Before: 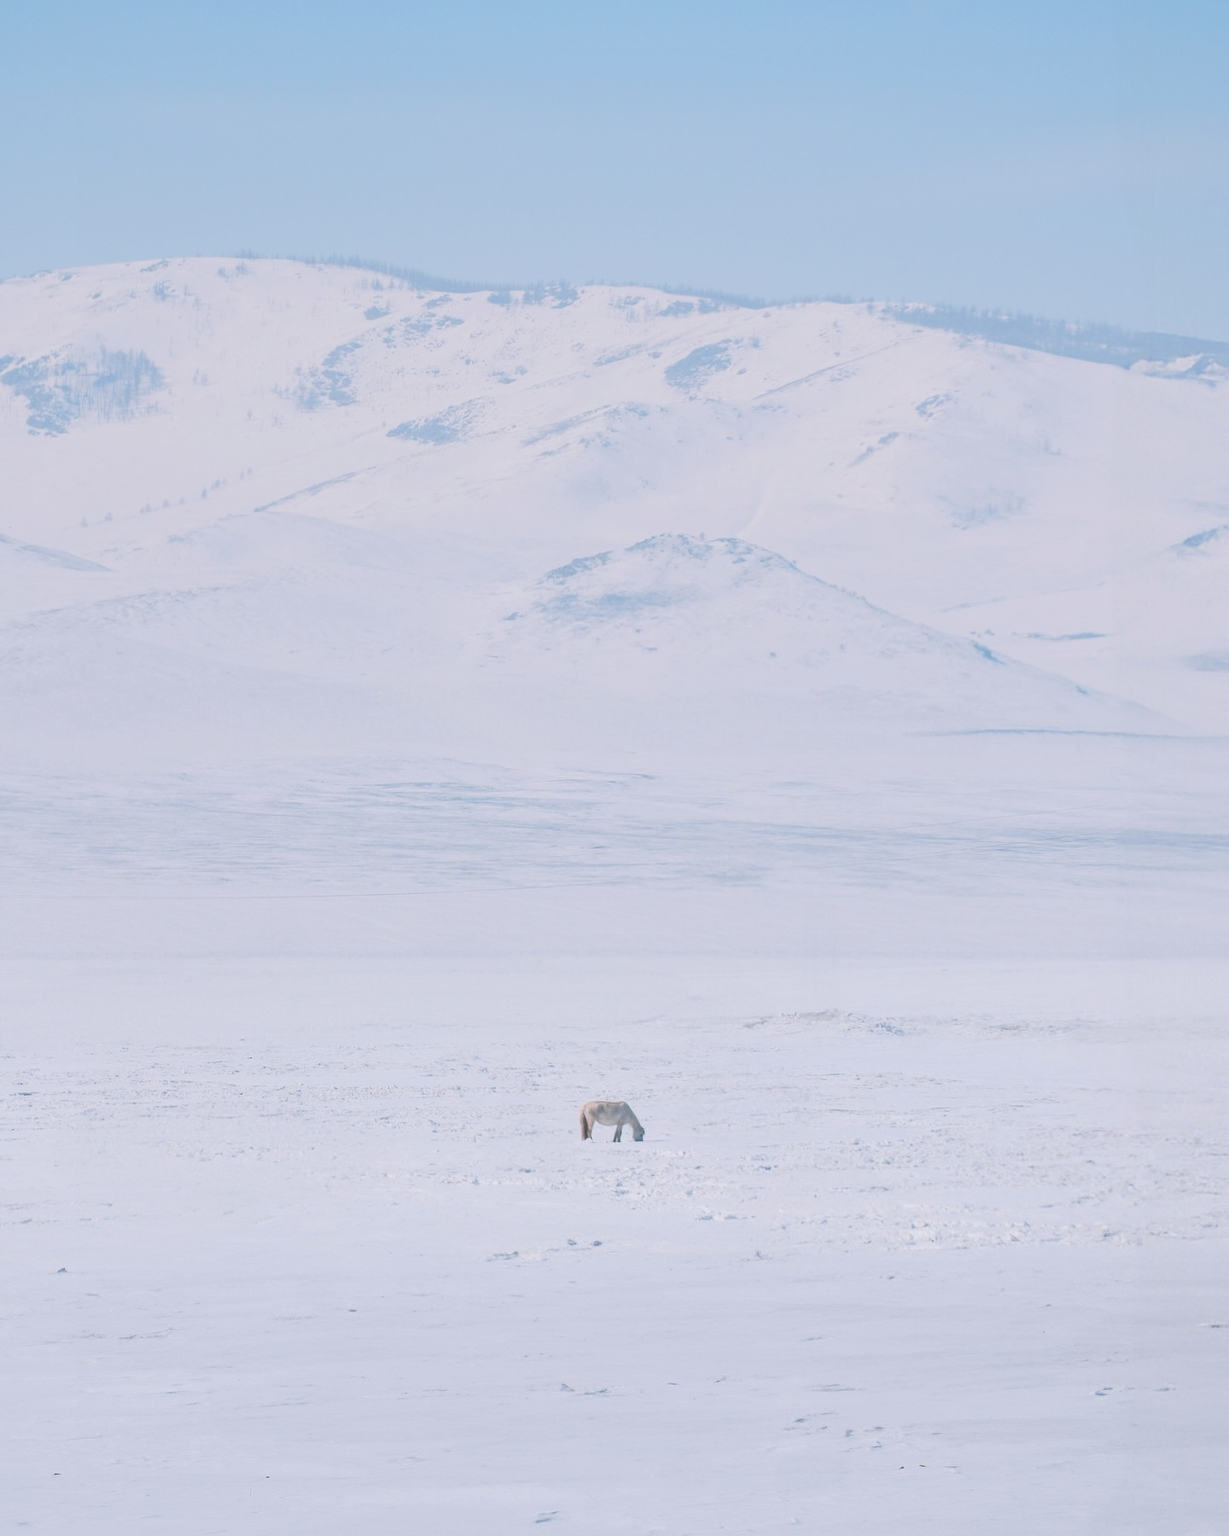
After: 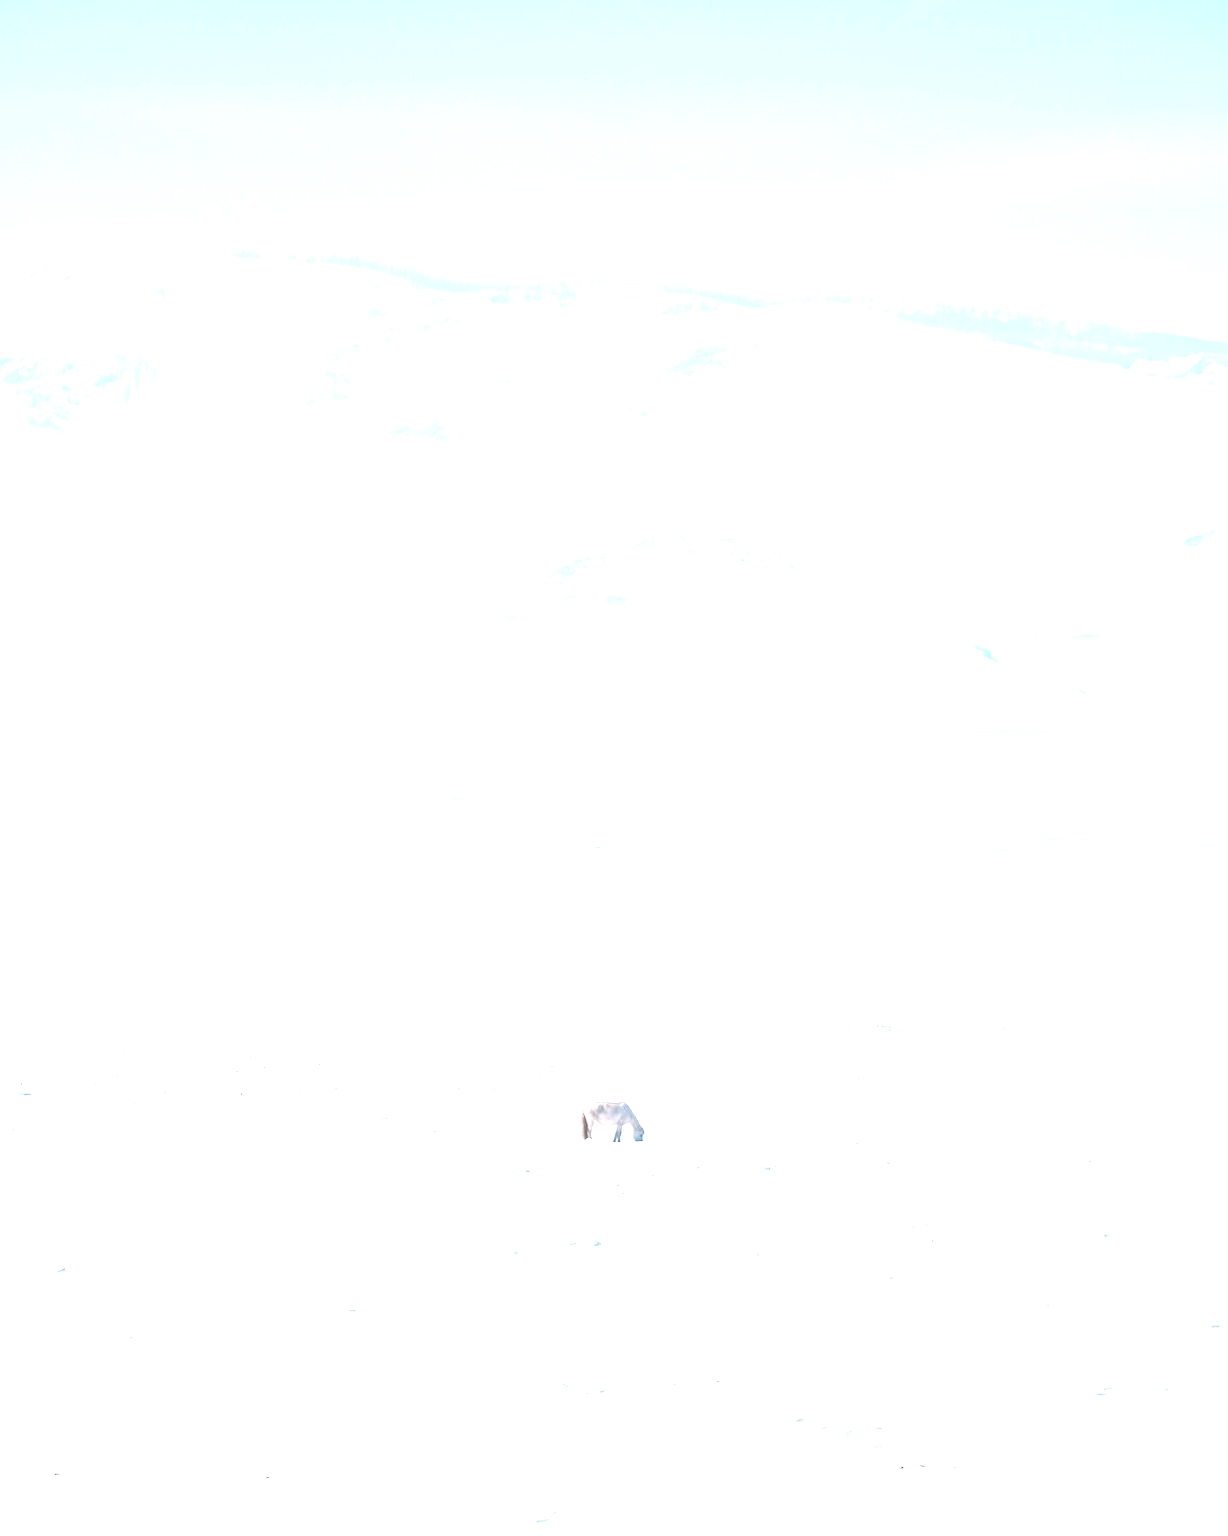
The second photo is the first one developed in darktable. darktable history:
exposure: black level correction 0, exposure 1.293 EV, compensate highlight preservation false
